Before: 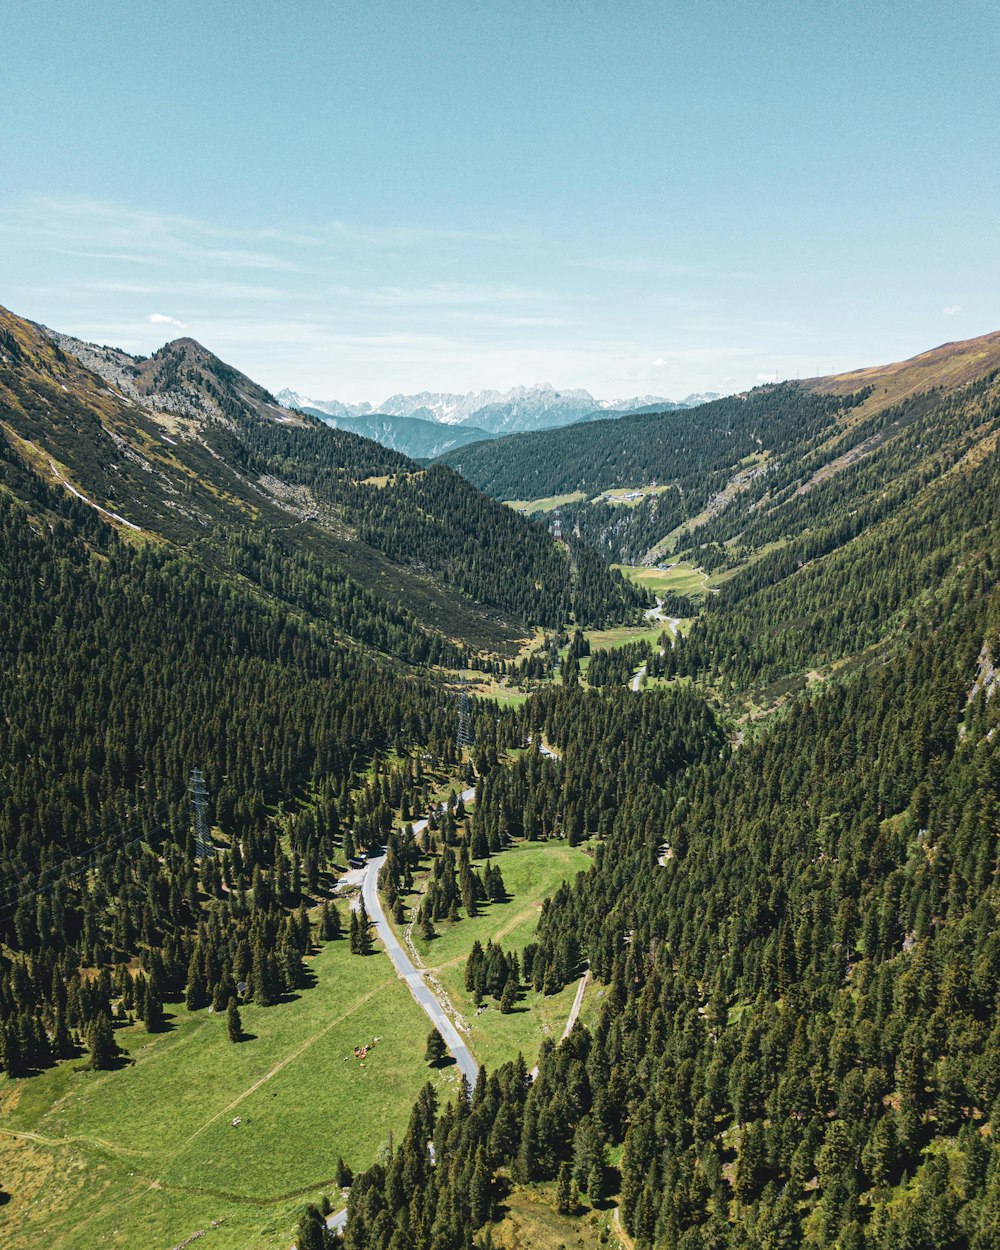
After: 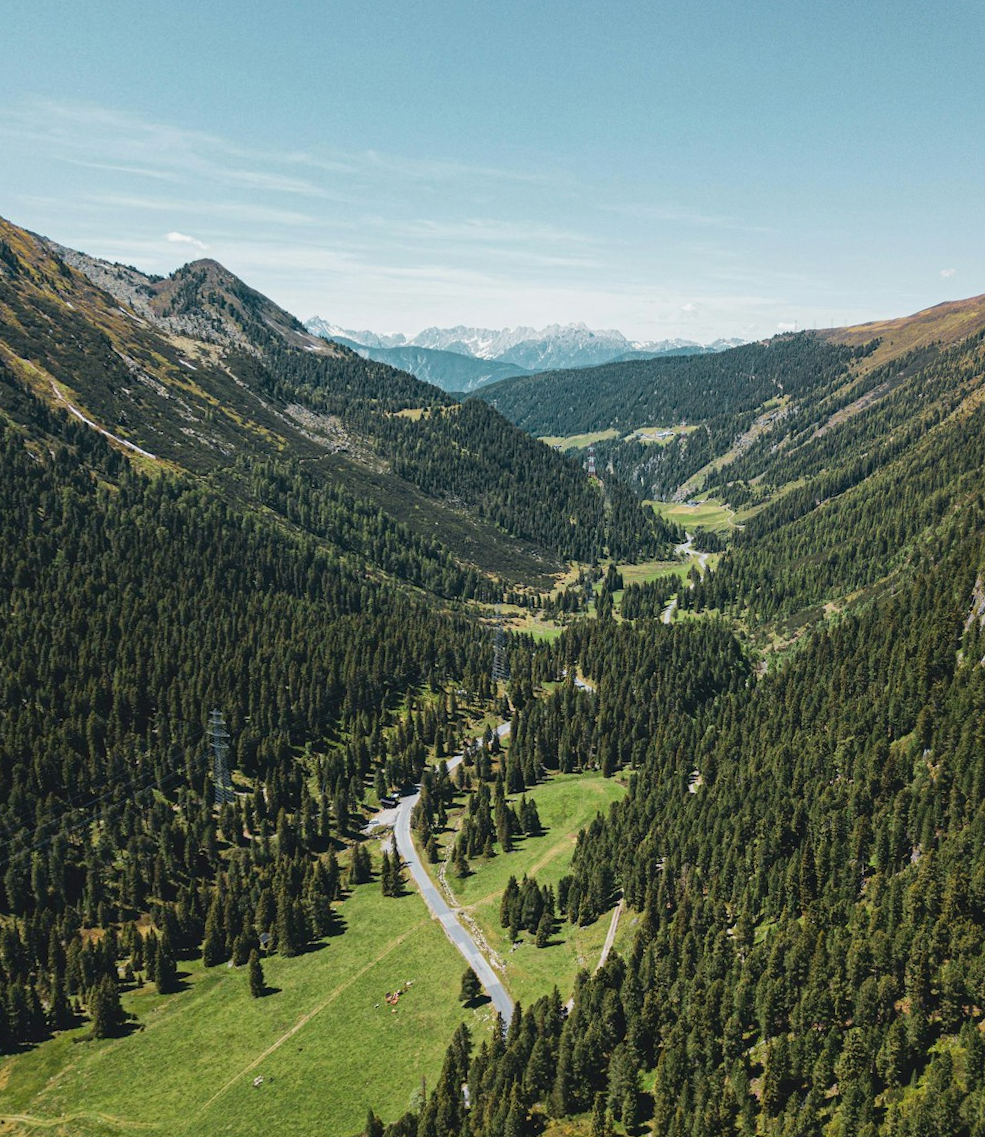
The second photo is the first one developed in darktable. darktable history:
rotate and perspective: rotation -0.013°, lens shift (vertical) -0.027, lens shift (horizontal) 0.178, crop left 0.016, crop right 0.989, crop top 0.082, crop bottom 0.918
shadows and highlights: shadows 25, white point adjustment -3, highlights -30
